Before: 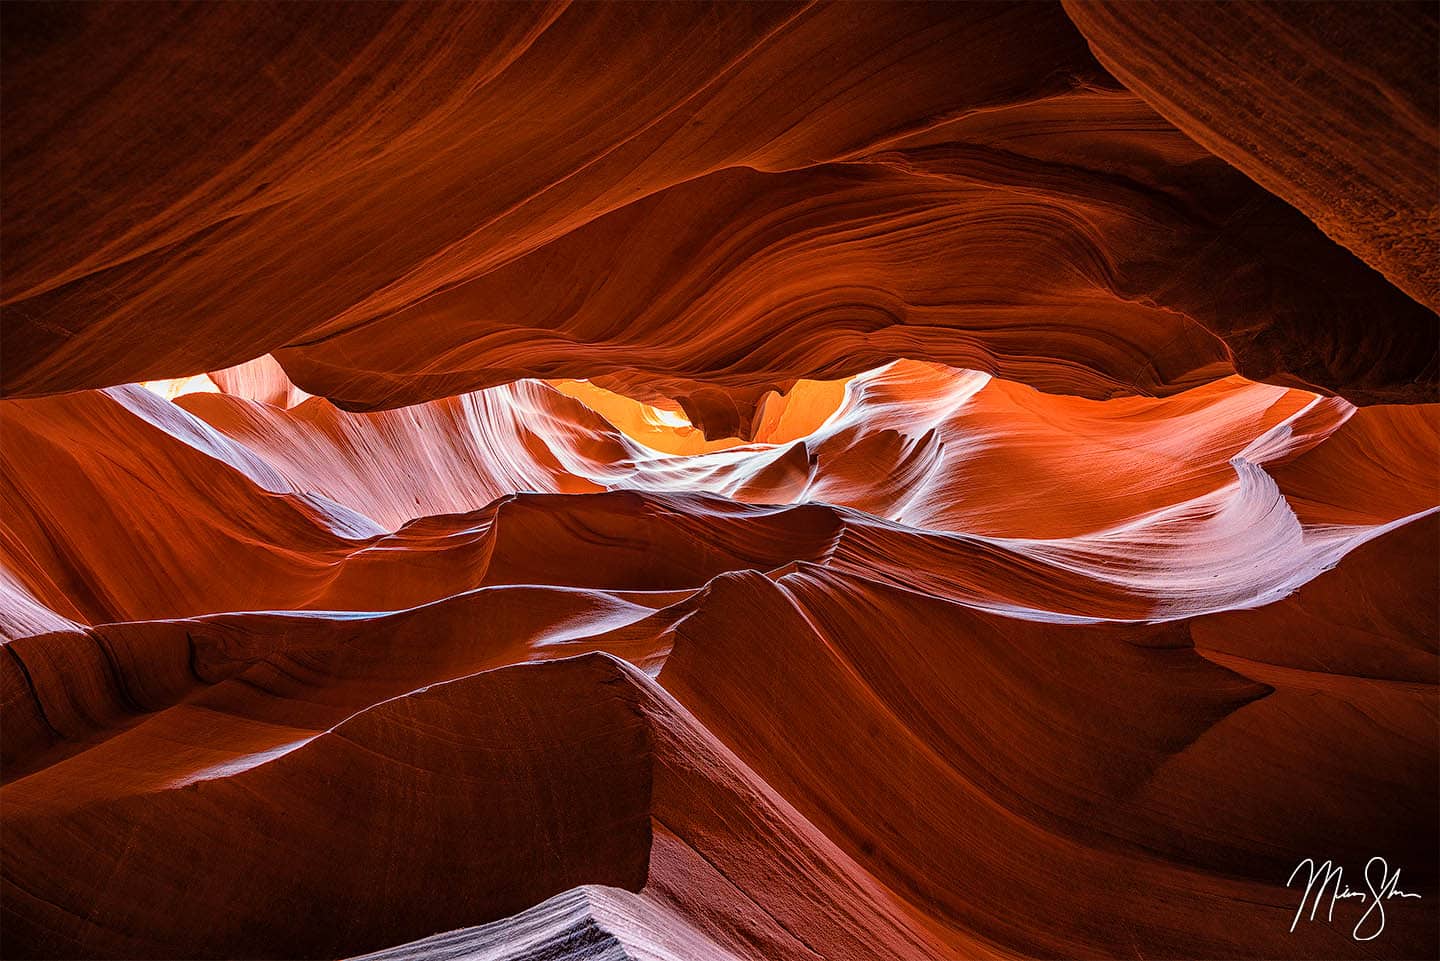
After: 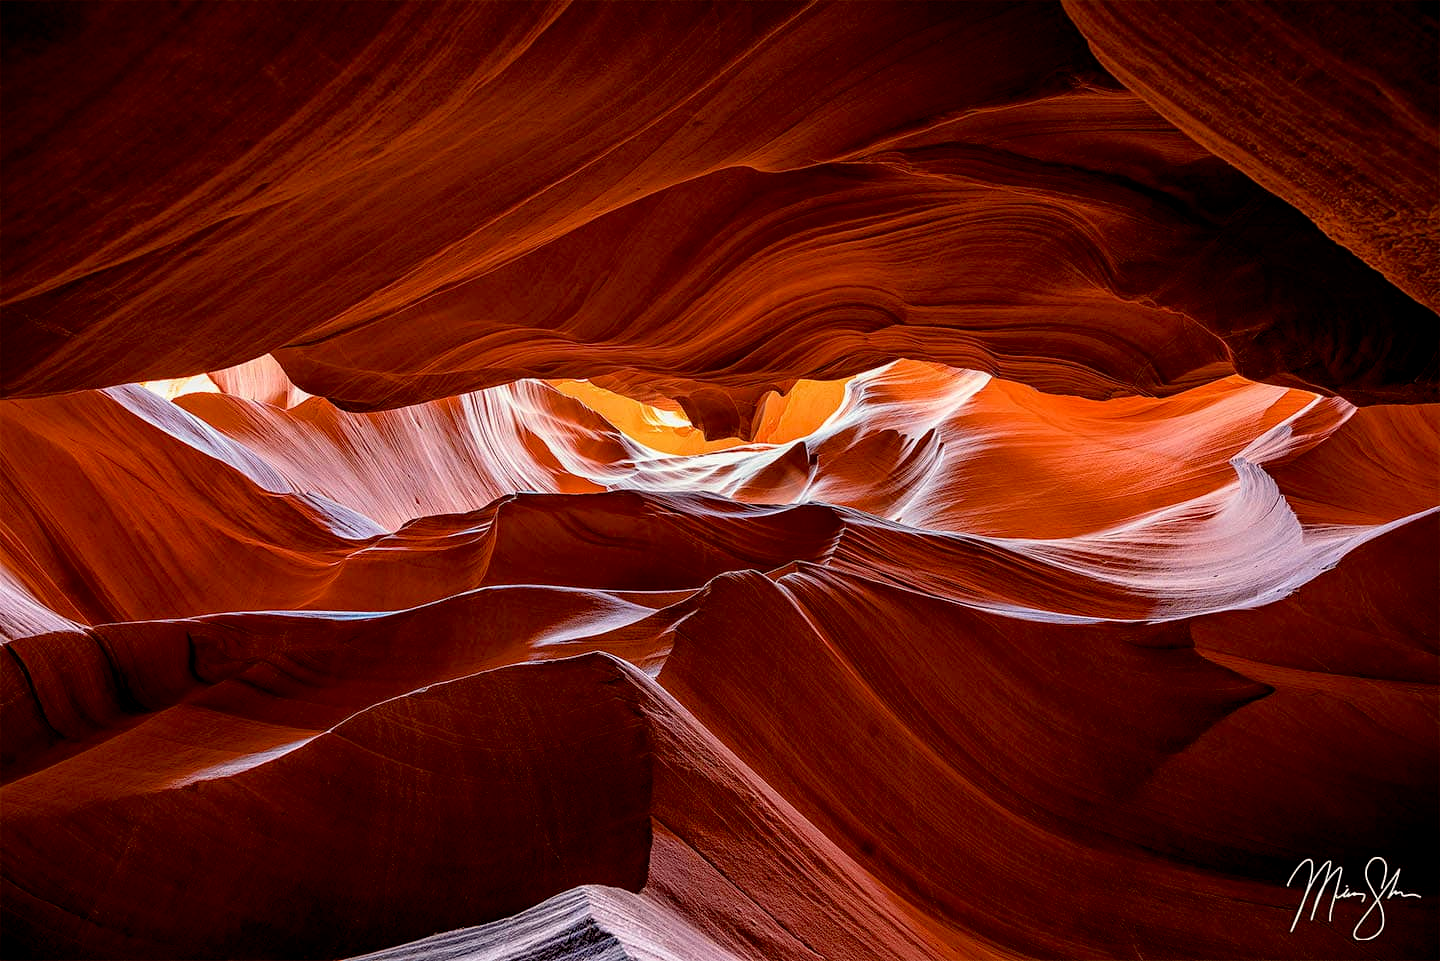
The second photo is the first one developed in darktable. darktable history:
color correction: highlights b* 3.01
exposure: black level correction 0.007, compensate exposure bias true, compensate highlight preservation false
